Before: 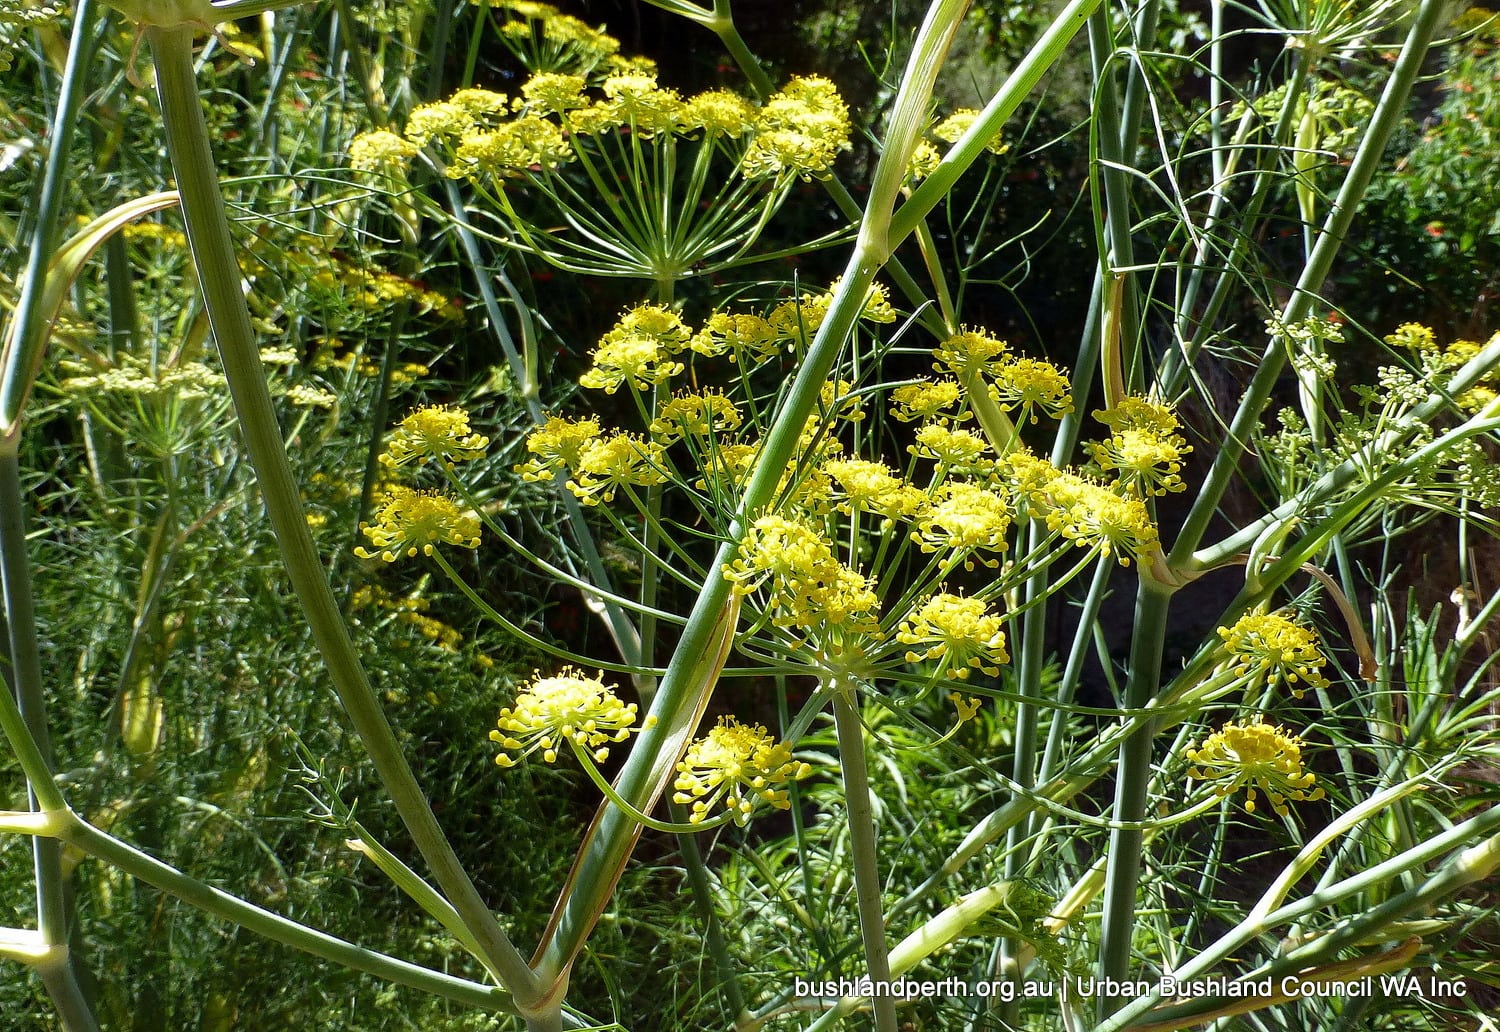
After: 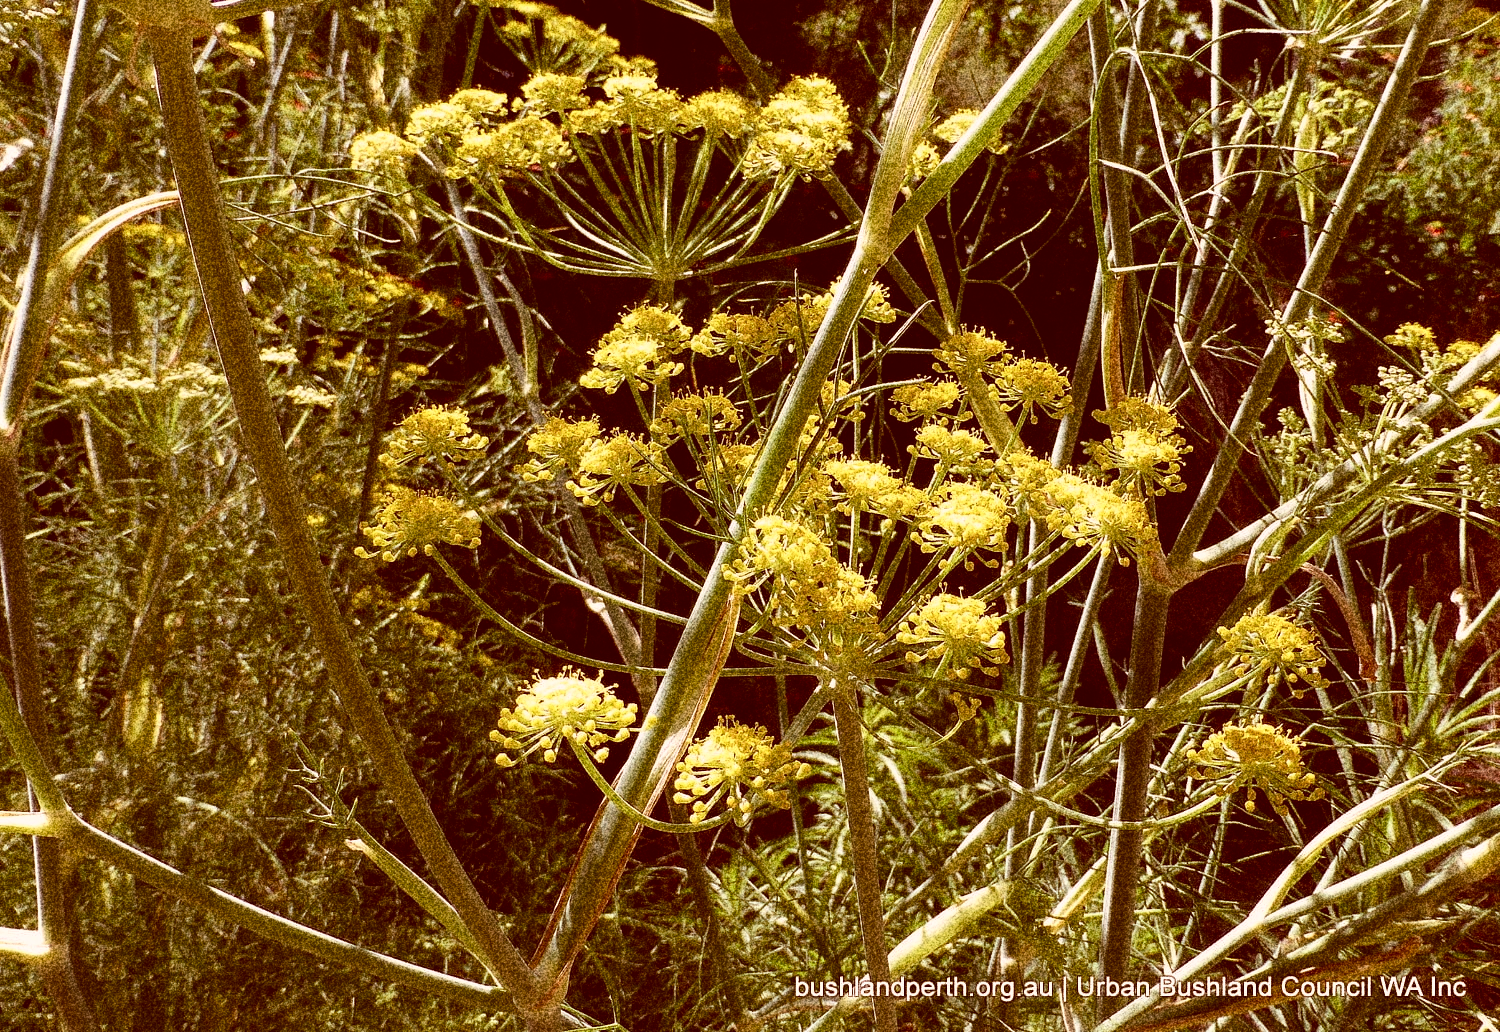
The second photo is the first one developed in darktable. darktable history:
grain: coarseness 30.02 ISO, strength 100%
color correction: highlights a* 9.03, highlights b* 8.71, shadows a* 40, shadows b* 40, saturation 0.8
